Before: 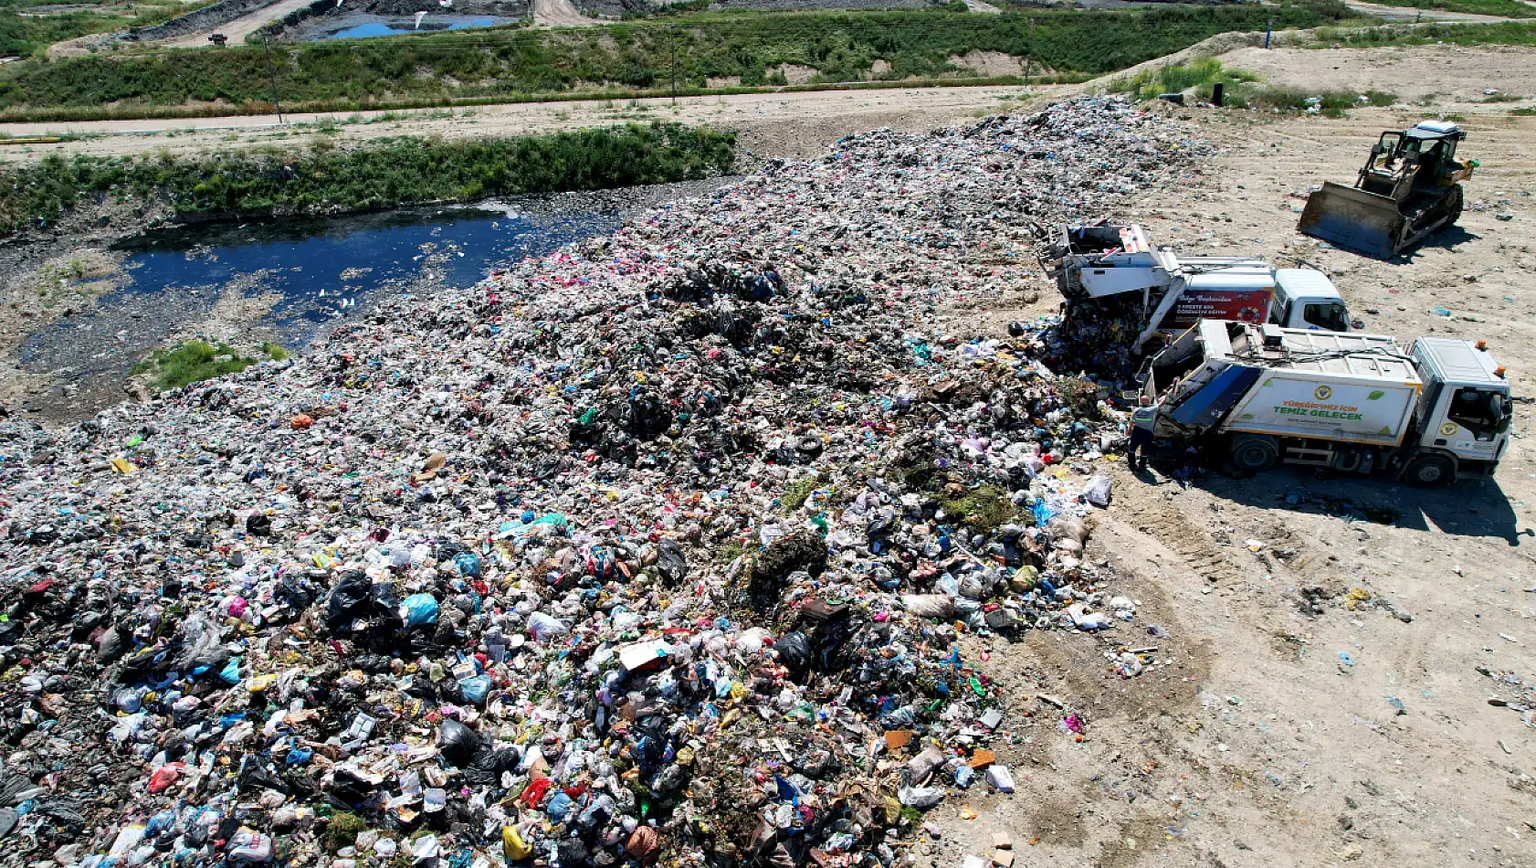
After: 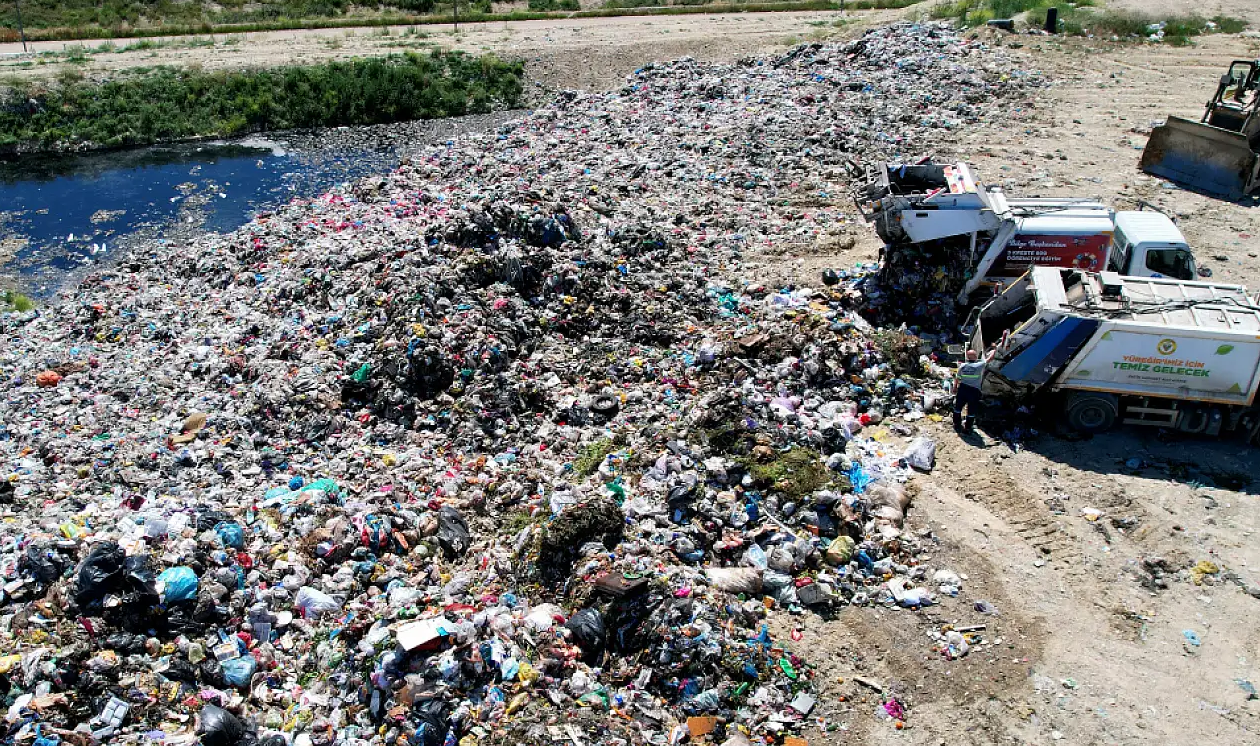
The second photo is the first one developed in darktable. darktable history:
crop: left 16.781%, top 8.777%, right 8.285%, bottom 12.643%
